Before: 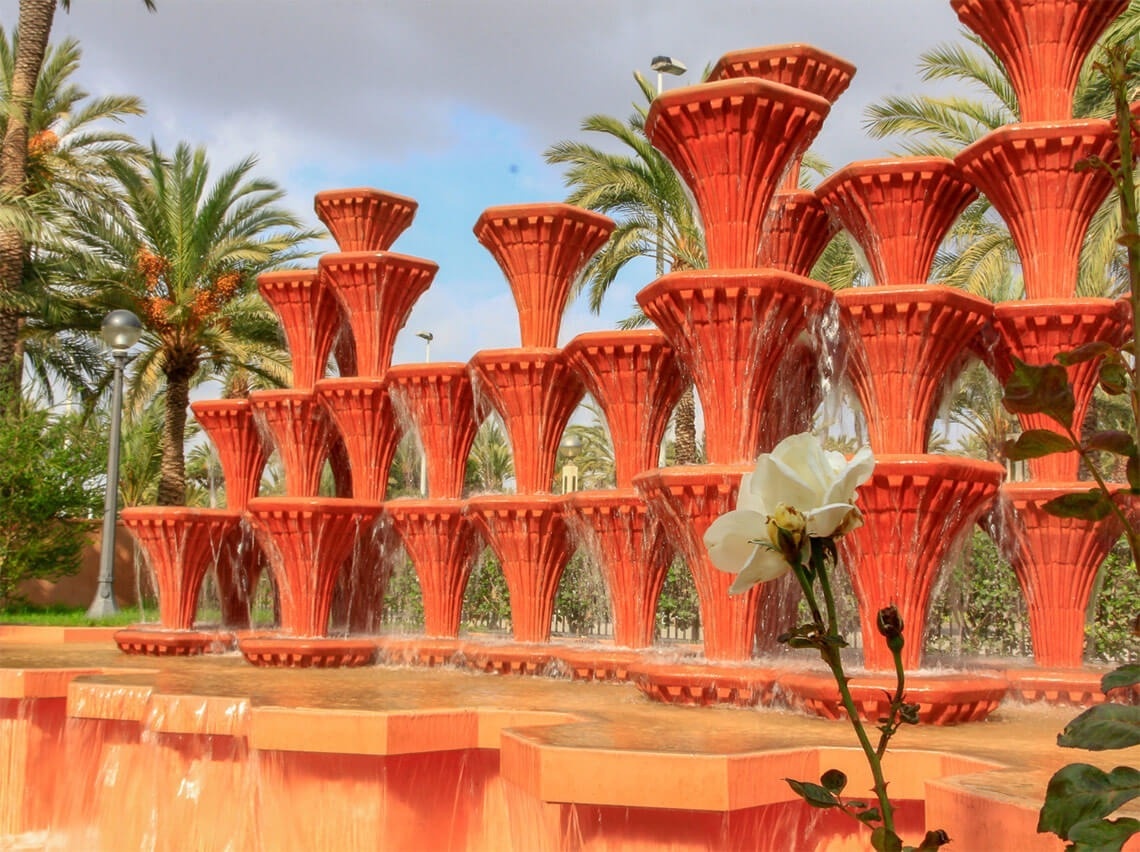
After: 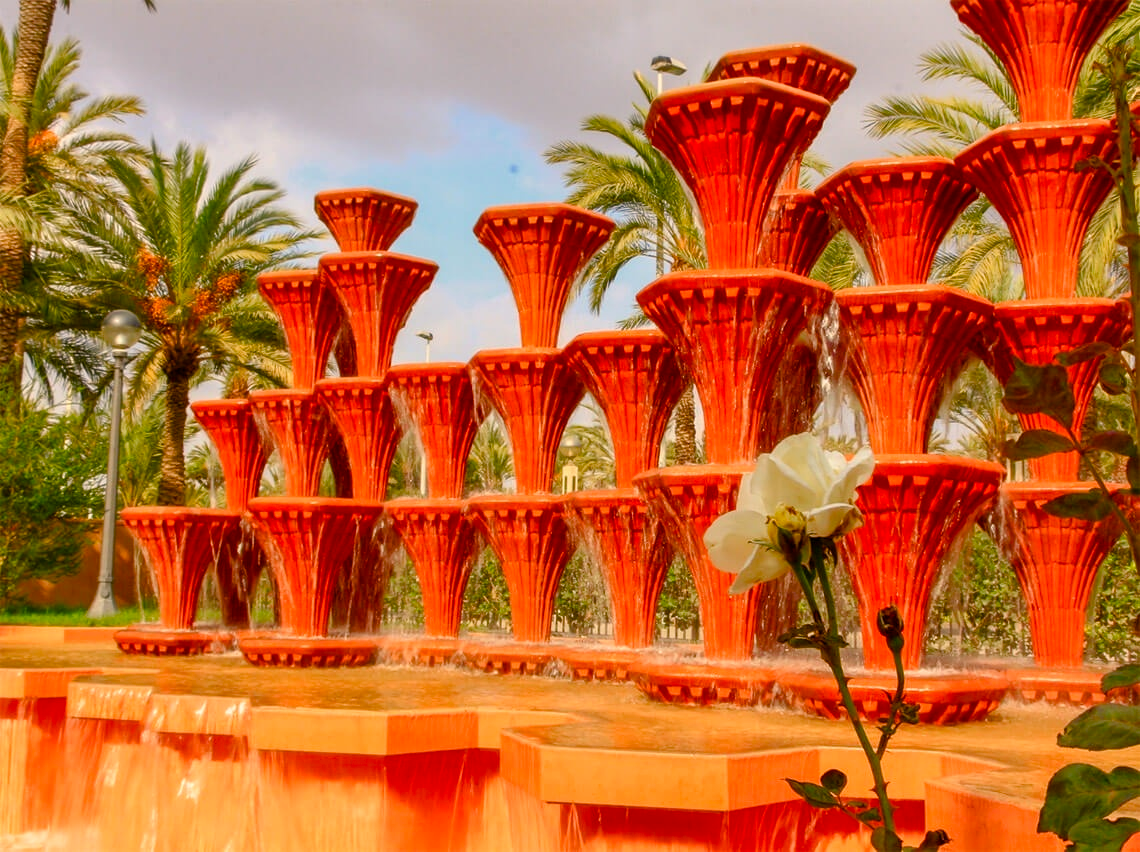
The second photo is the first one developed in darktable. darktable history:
color balance rgb: power › chroma 0.702%, power › hue 60°, highlights gain › chroma 3.001%, highlights gain › hue 60.09°, perceptual saturation grading › global saturation 20%, perceptual saturation grading › highlights -25.654%, perceptual saturation grading › shadows 50.242%
contrast brightness saturation: saturation 0.131
